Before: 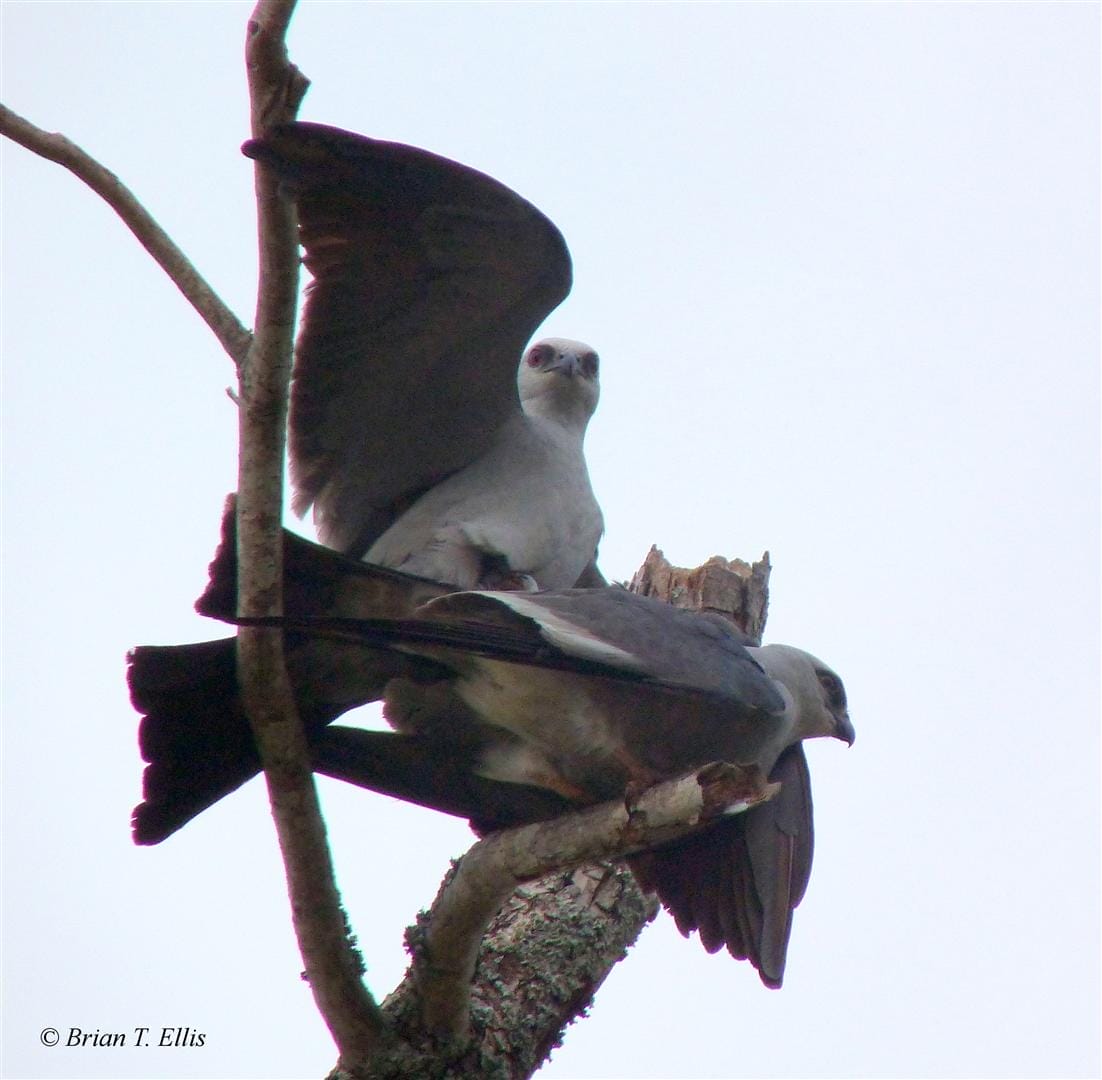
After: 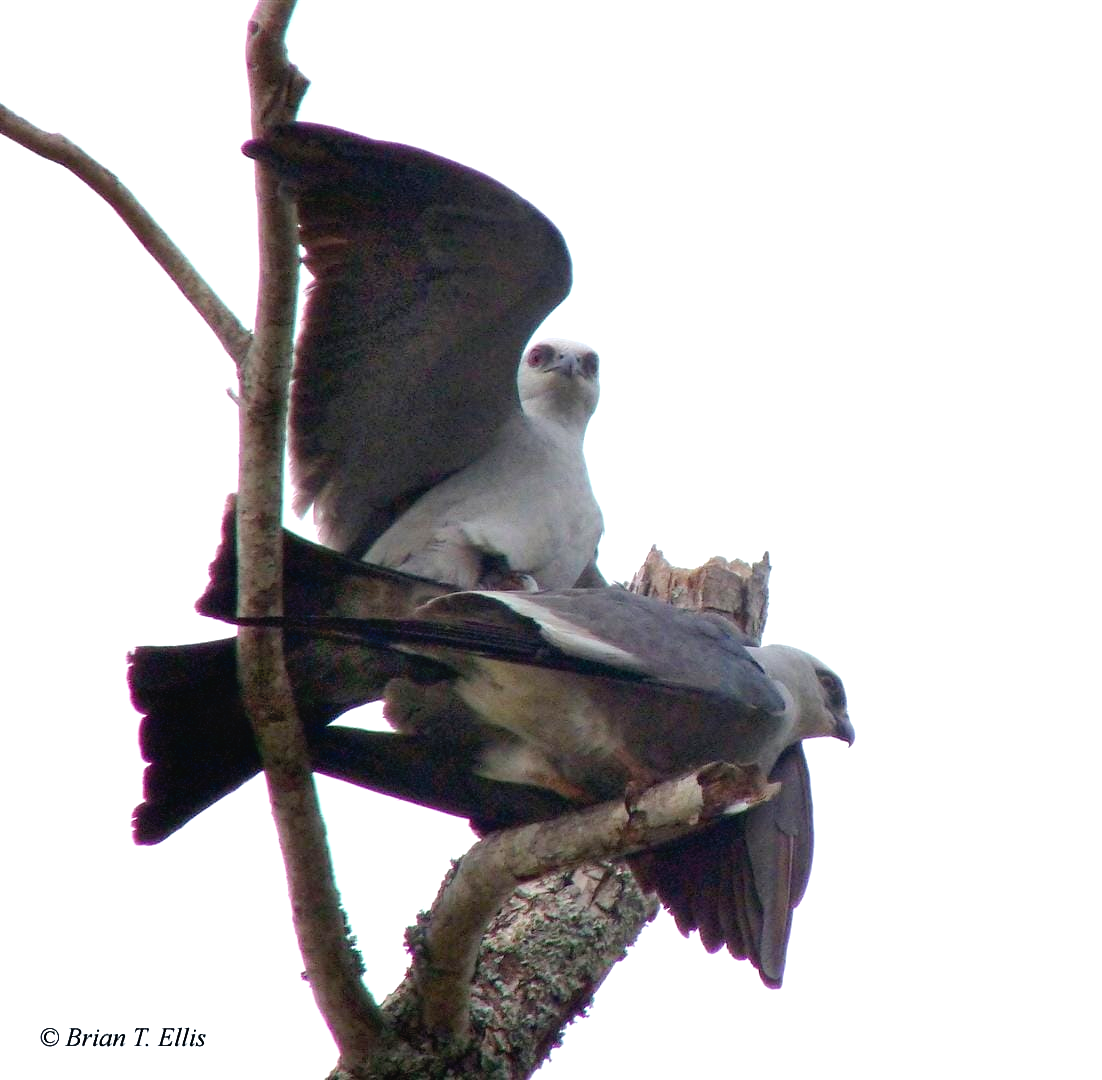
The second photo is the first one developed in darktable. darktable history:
shadows and highlights: radius 44.78, white point adjustment 6.64, compress 79.65%, highlights color adjustment 78.42%, soften with gaussian
tone curve: curves: ch0 [(0, 0) (0.003, 0.022) (0.011, 0.025) (0.025, 0.025) (0.044, 0.029) (0.069, 0.042) (0.1, 0.068) (0.136, 0.118) (0.177, 0.176) (0.224, 0.233) (0.277, 0.299) (0.335, 0.371) (0.399, 0.448) (0.468, 0.526) (0.543, 0.605) (0.623, 0.684) (0.709, 0.775) (0.801, 0.869) (0.898, 0.957) (1, 1)], preserve colors none
